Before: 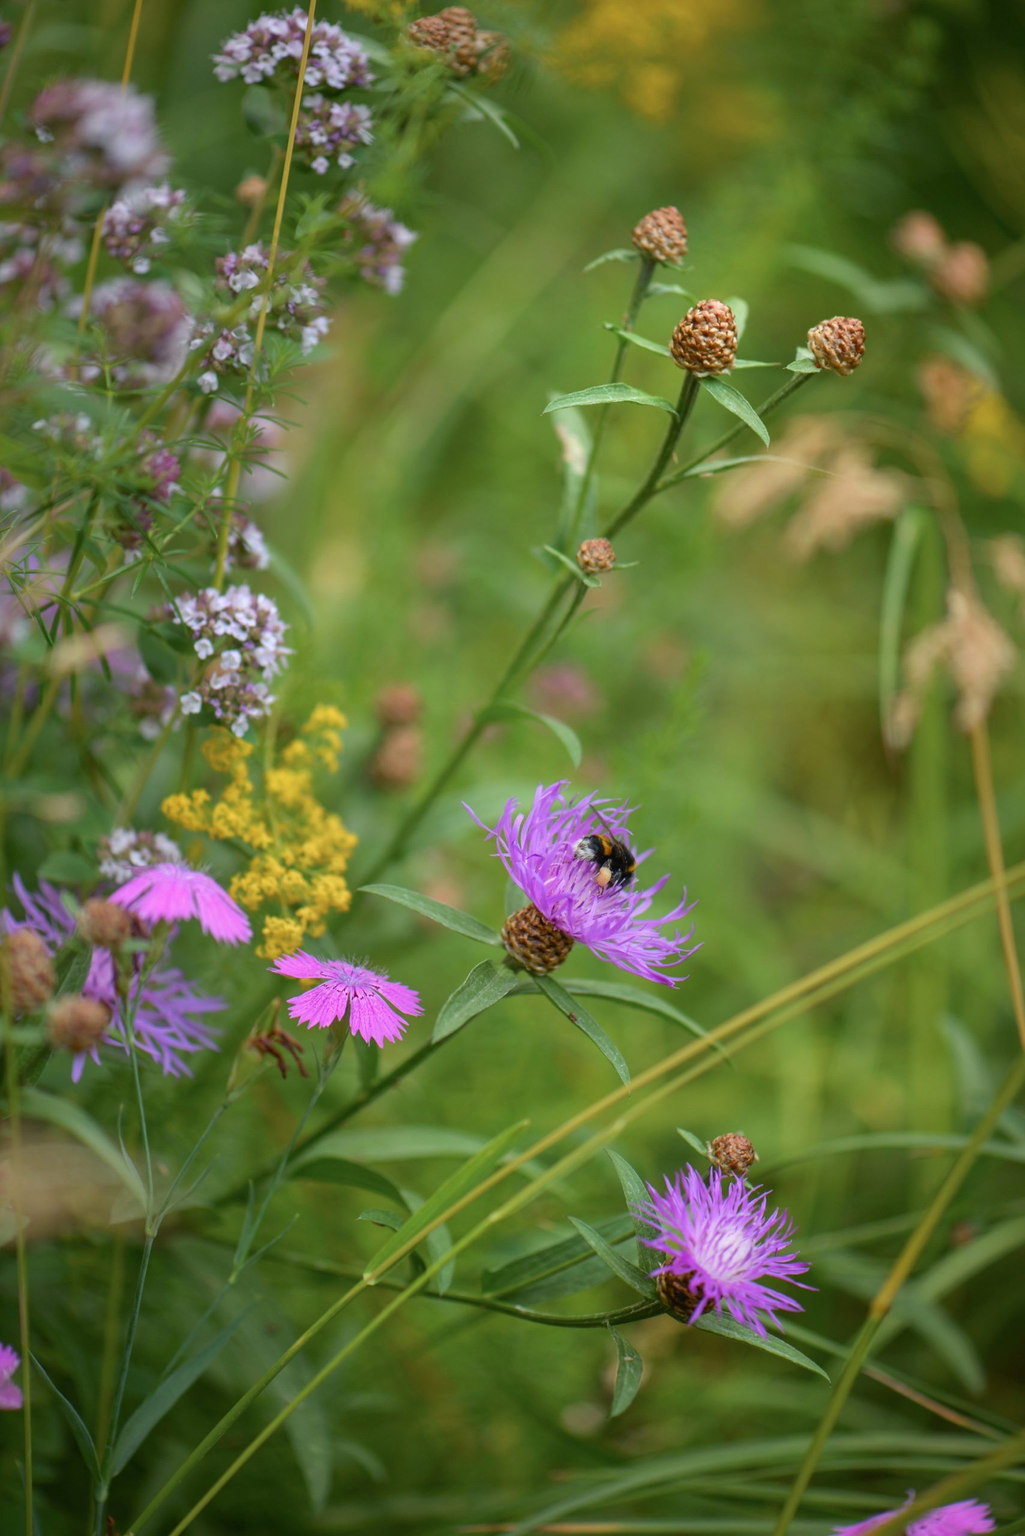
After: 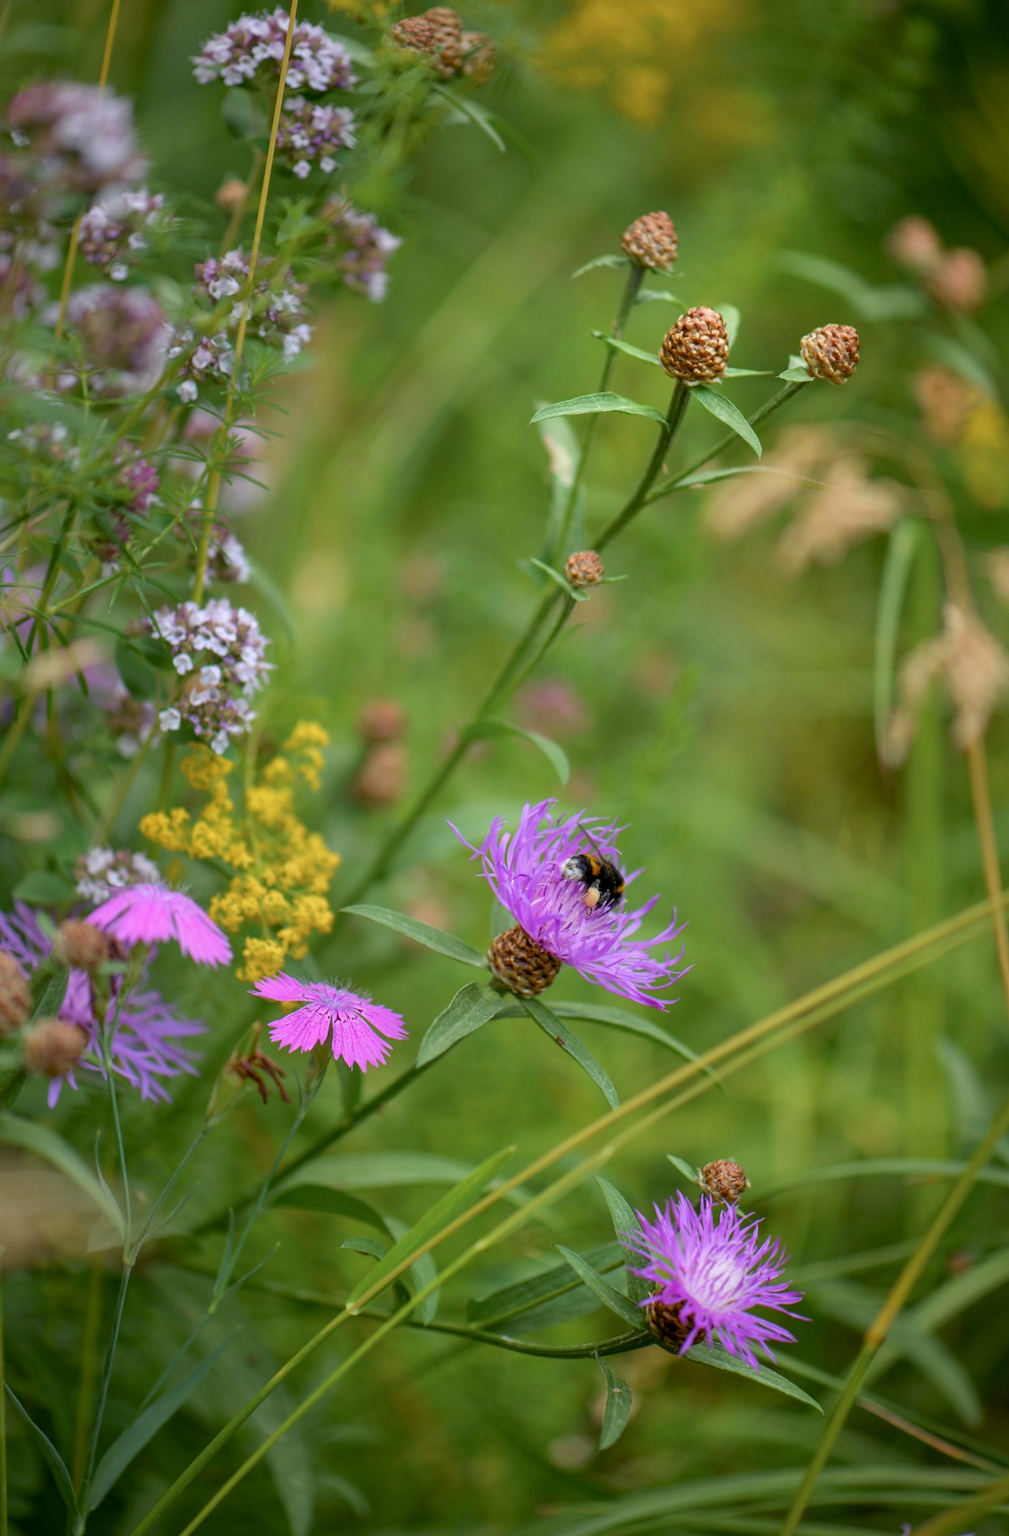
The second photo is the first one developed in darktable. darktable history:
crop and rotate: left 2.536%, right 1.107%, bottom 2.246%
exposure: black level correction 0.005, exposure 0.001 EV, compensate highlight preservation false
